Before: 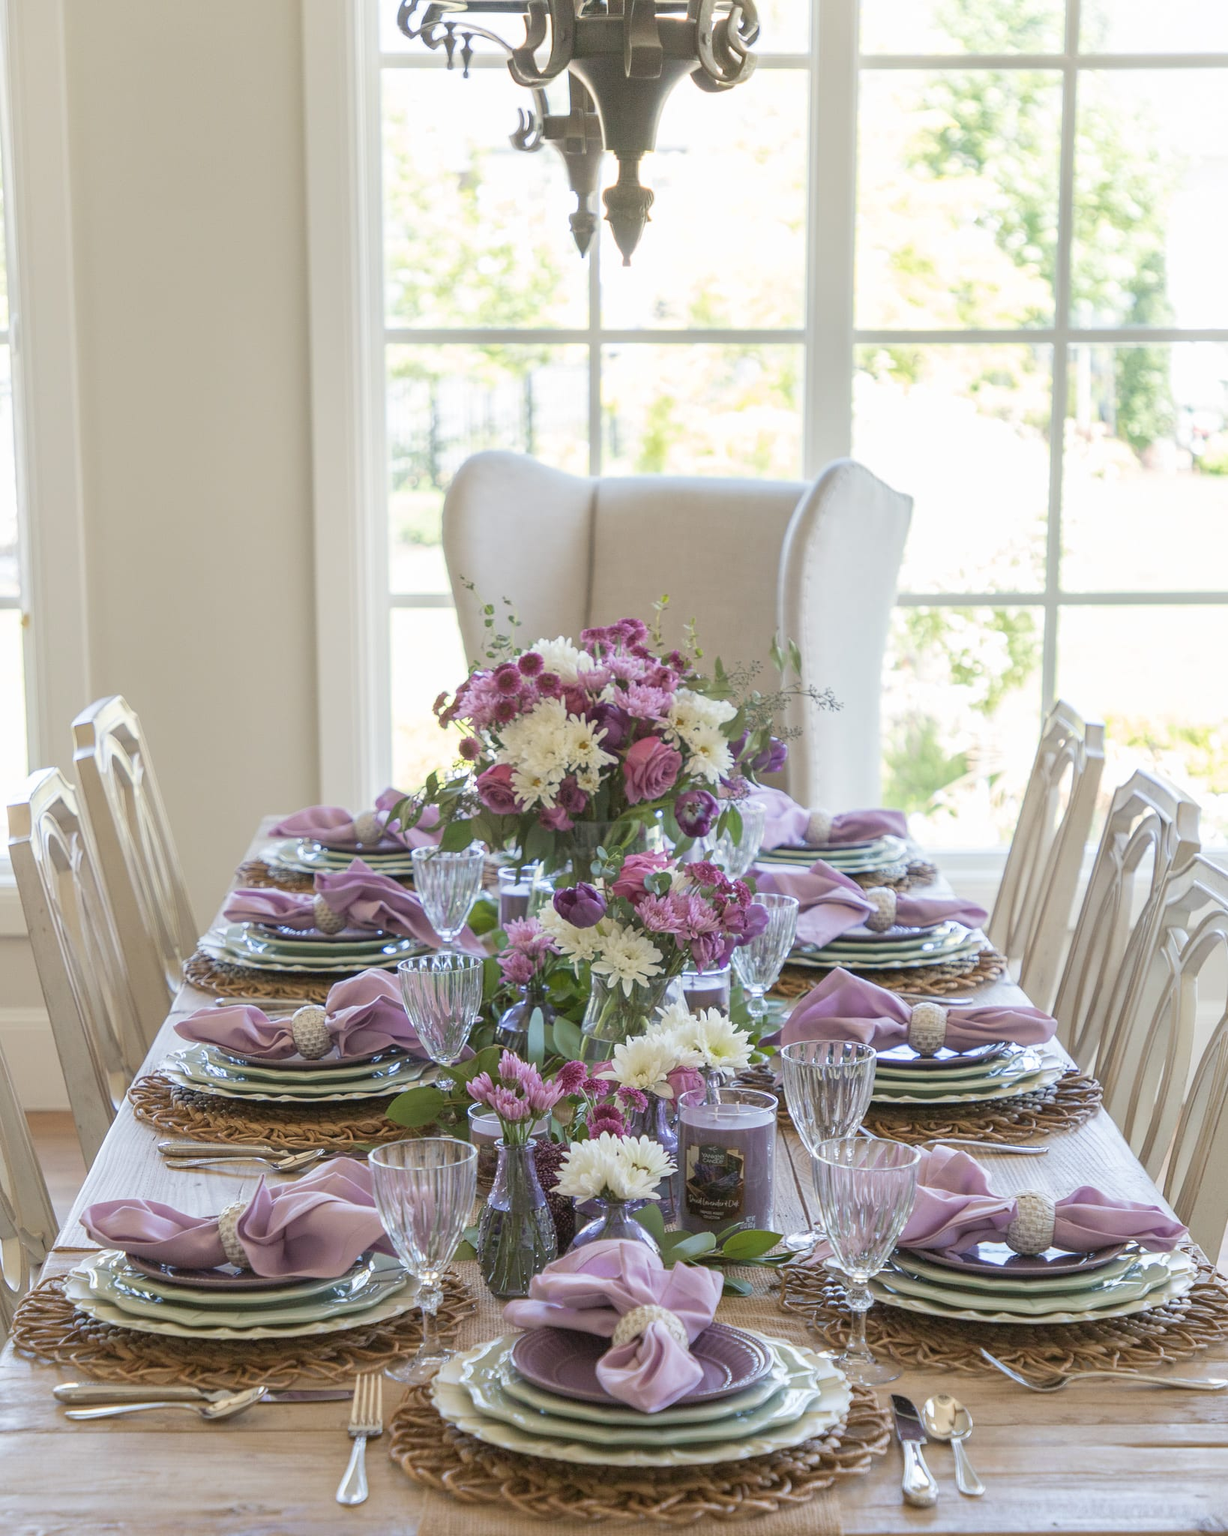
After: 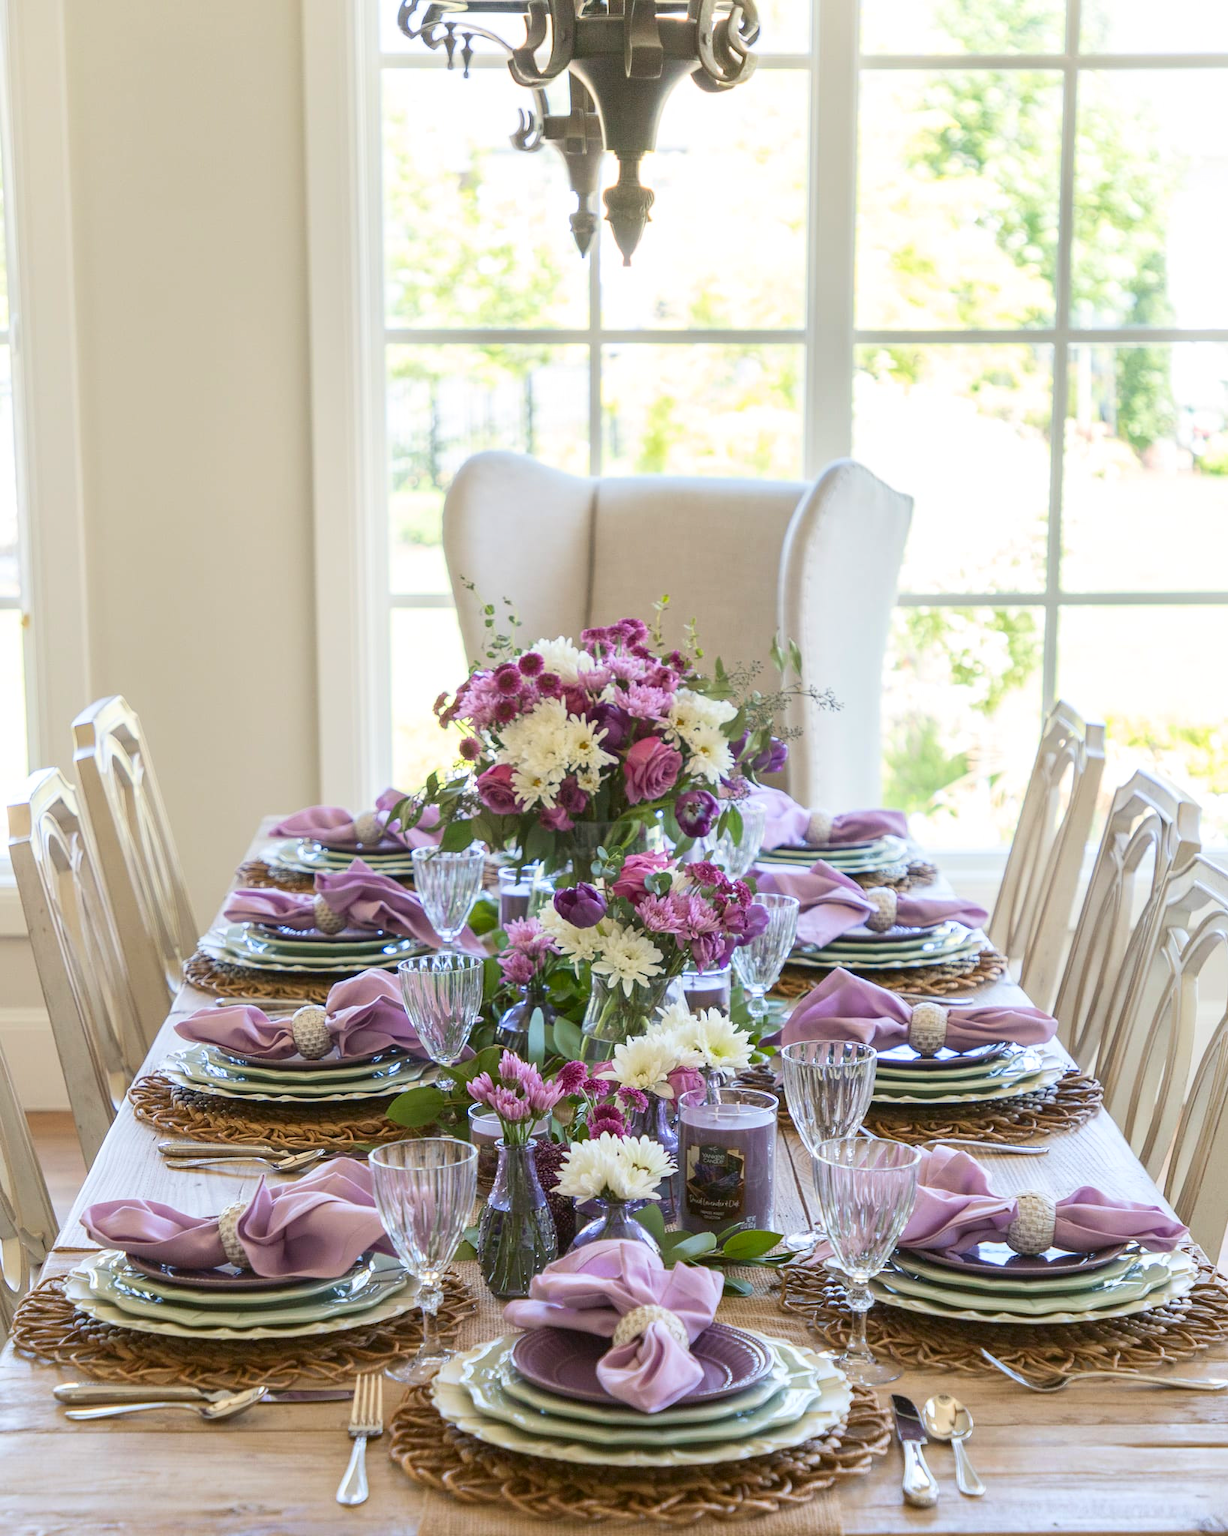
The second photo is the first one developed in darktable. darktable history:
shadows and highlights: shadows 62.82, white point adjustment 0.487, highlights -34.55, compress 83.81%, highlights color adjustment 53.15%
contrast brightness saturation: contrast 0.184, saturation 0.303
